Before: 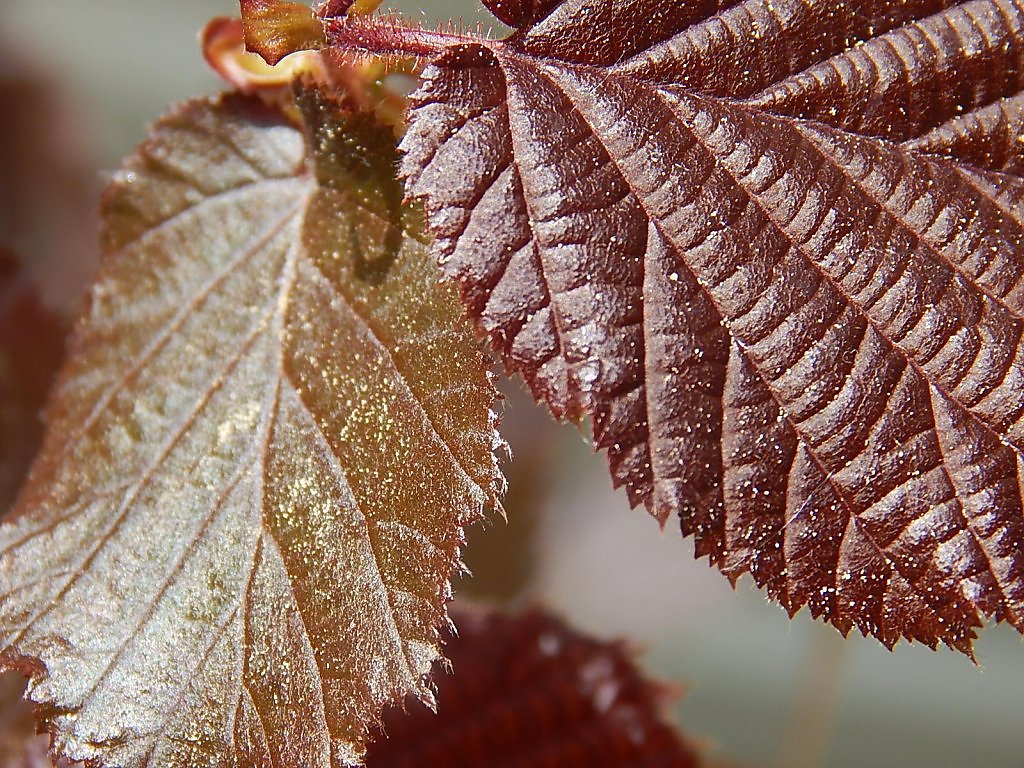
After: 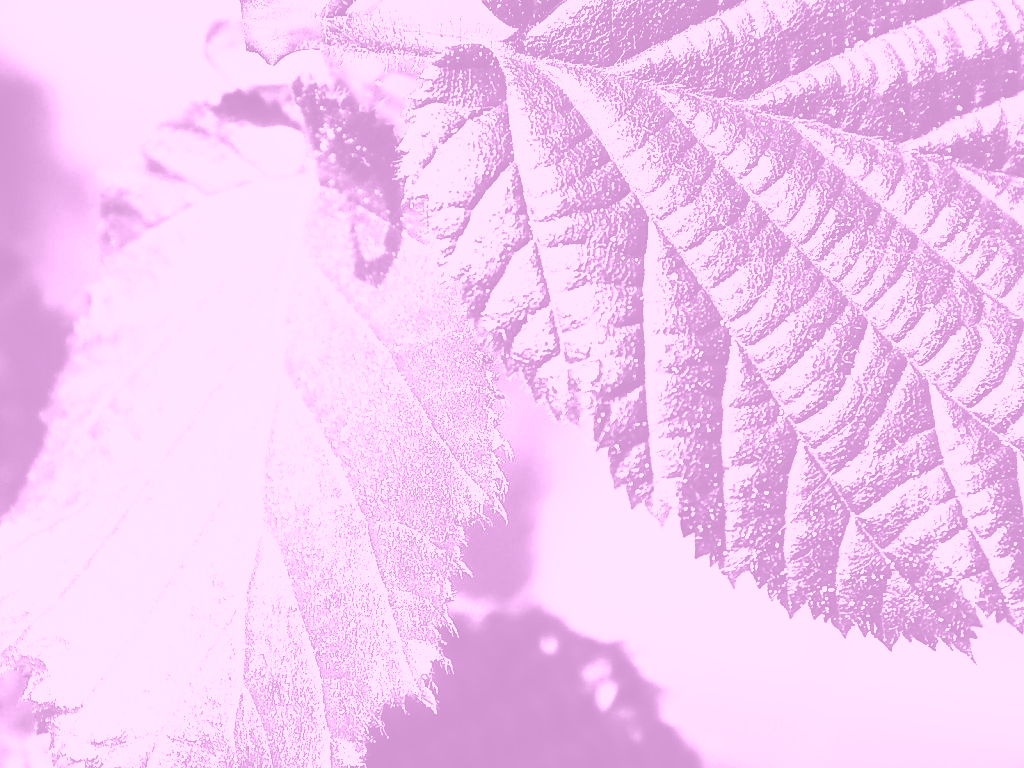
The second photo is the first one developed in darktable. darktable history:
contrast brightness saturation: contrast 0.93, brightness 0.2
colorize: hue 331.2°, saturation 69%, source mix 30.28%, lightness 69.02%, version 1
exposure: exposure 1 EV, compensate highlight preservation false
